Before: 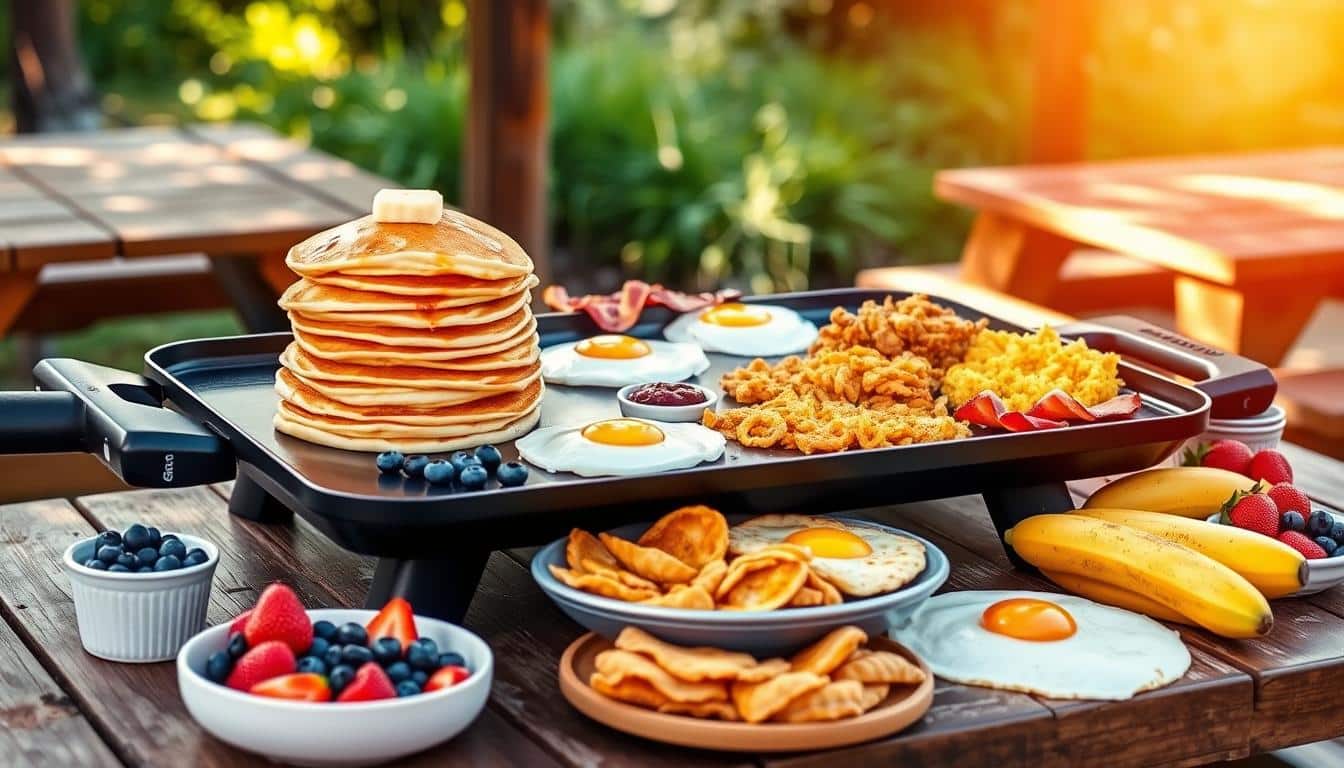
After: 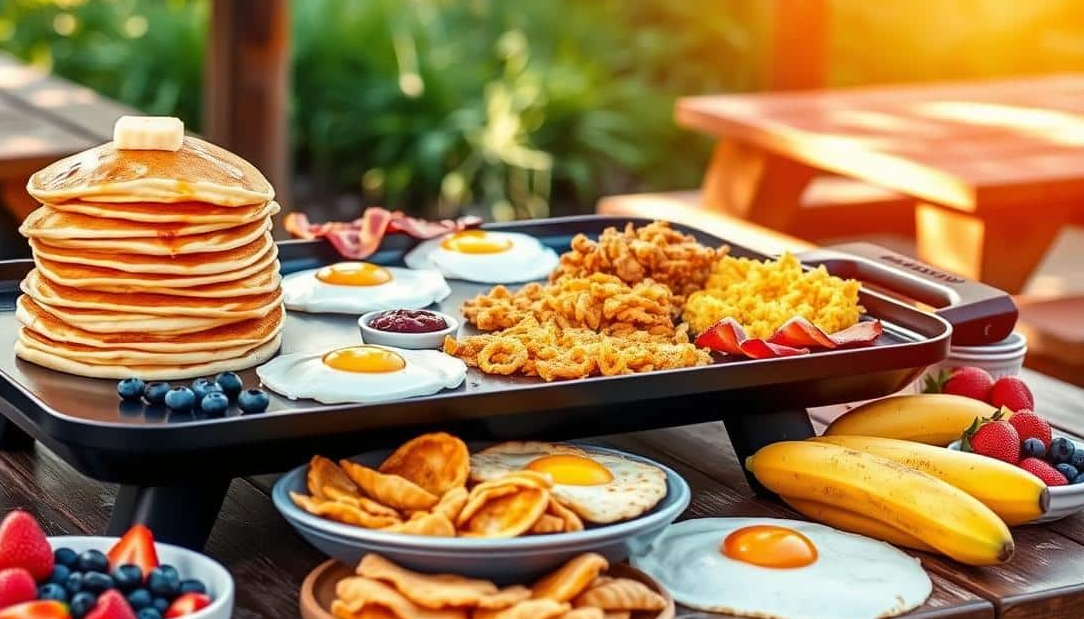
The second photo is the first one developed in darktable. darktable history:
crop: left 19.306%, top 9.621%, right 0.001%, bottom 9.704%
